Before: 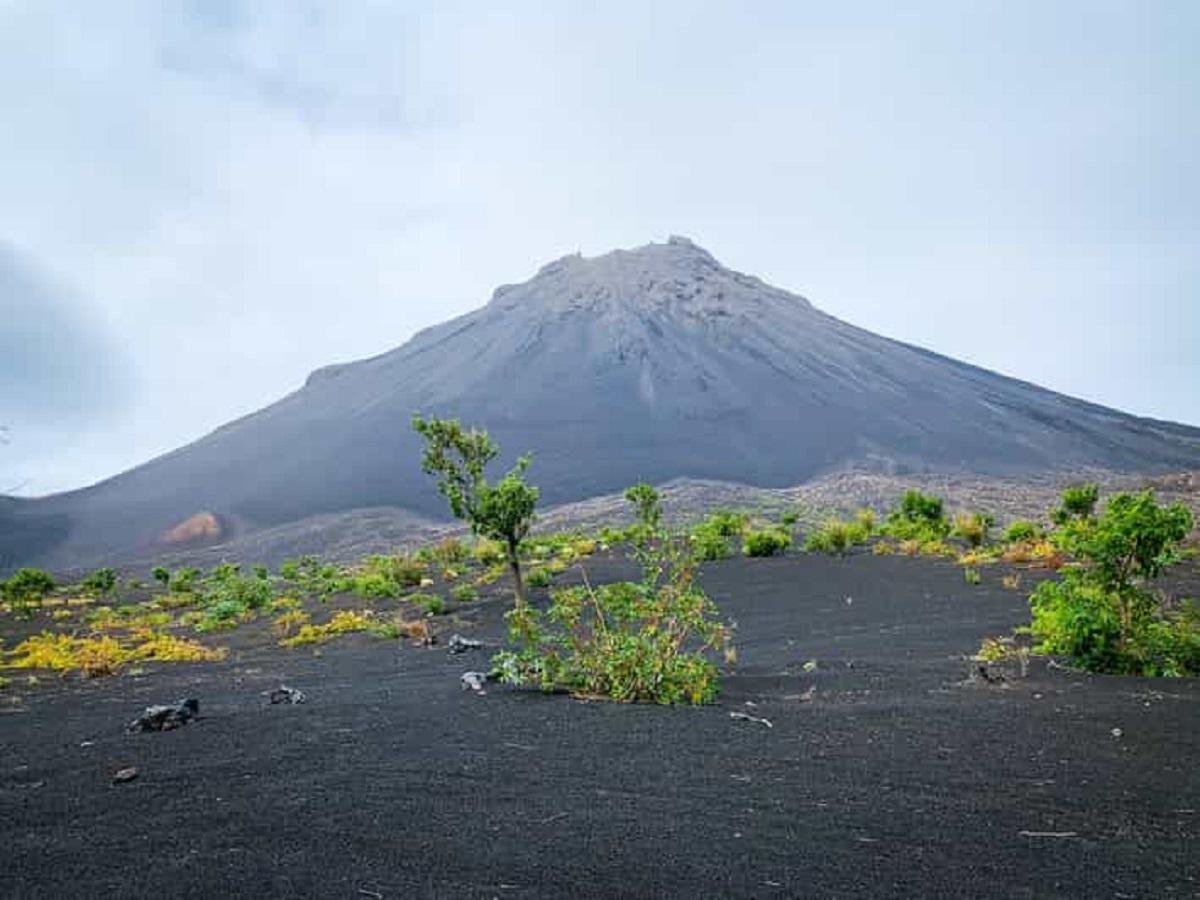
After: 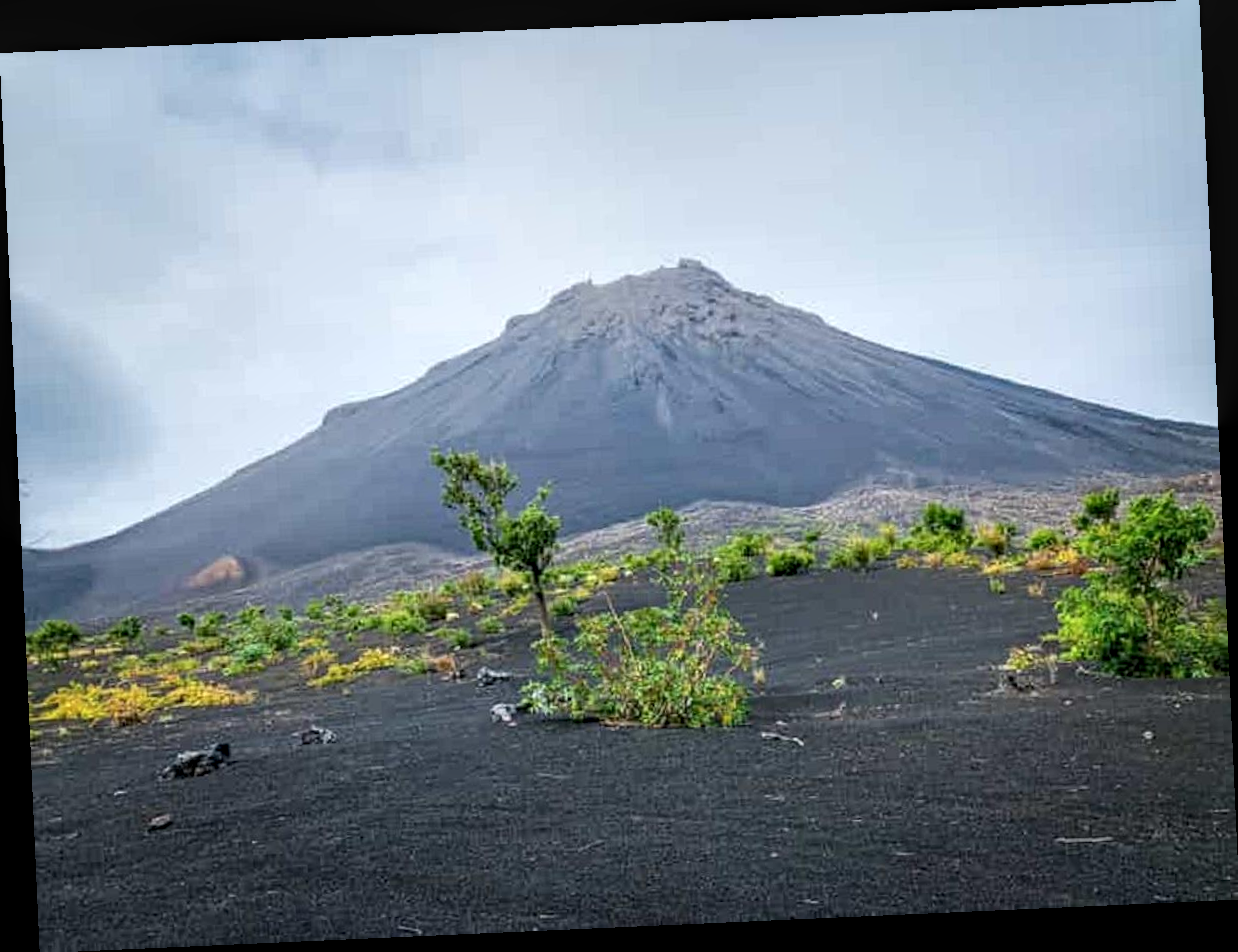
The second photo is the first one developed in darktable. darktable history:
rotate and perspective: rotation -2.56°, automatic cropping off
local contrast: highlights 40%, shadows 60%, detail 136%, midtone range 0.514
